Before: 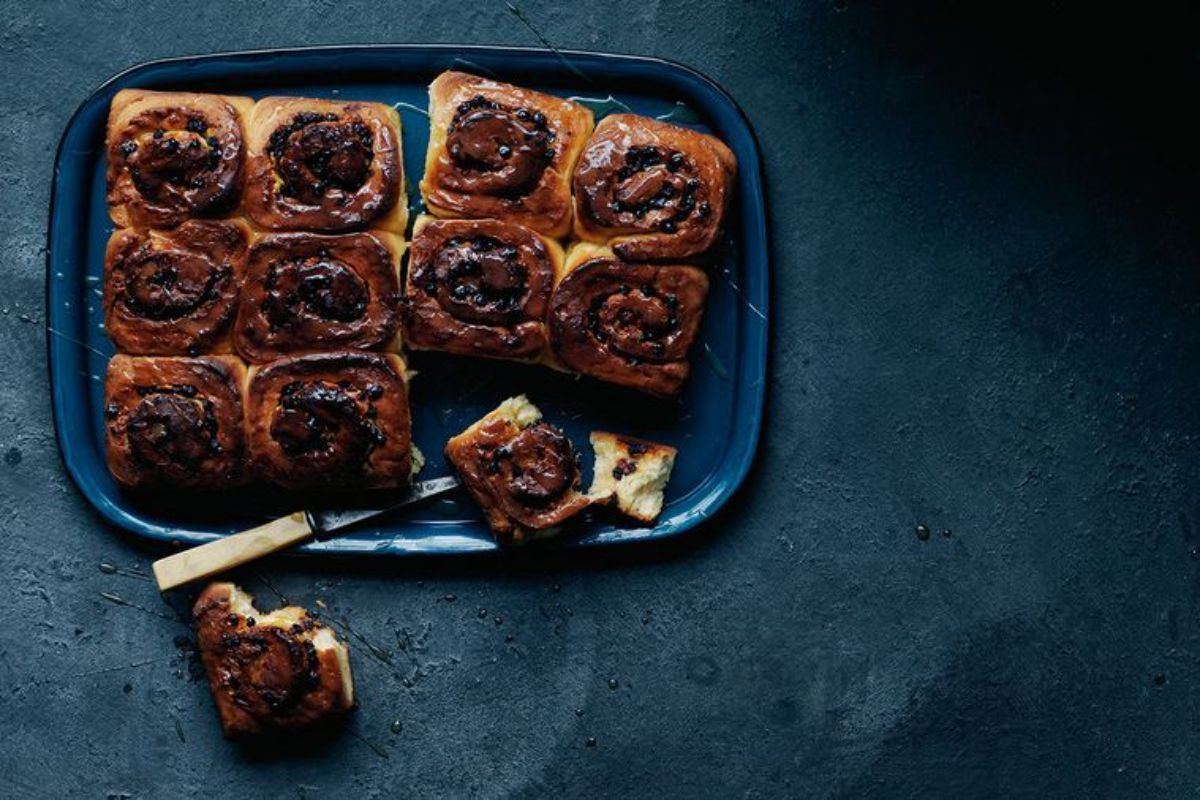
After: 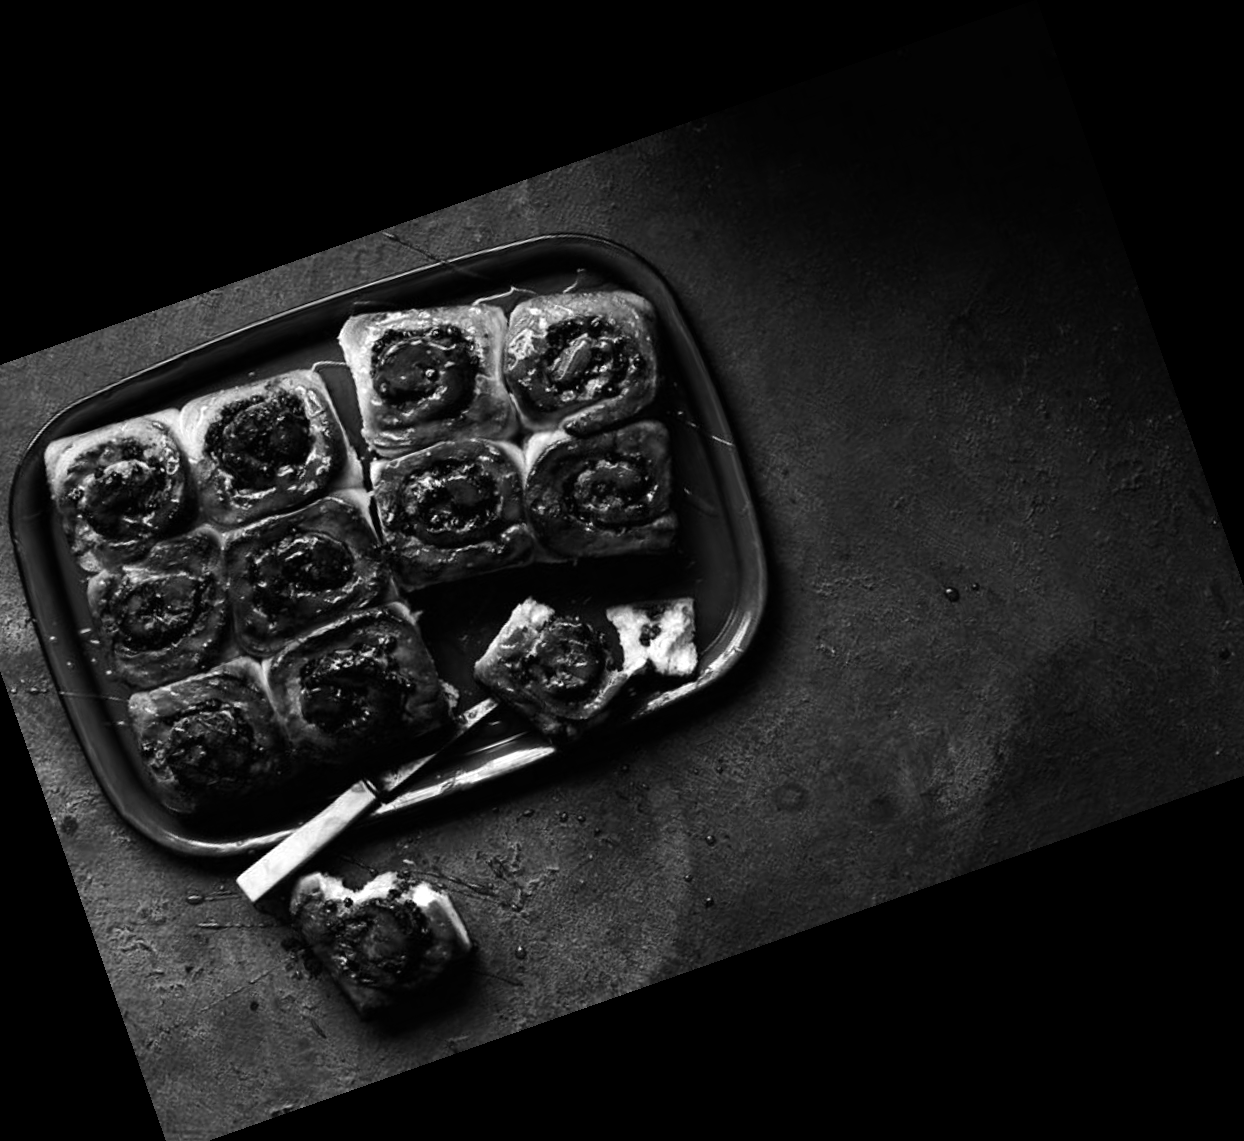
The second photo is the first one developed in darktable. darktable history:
monochrome: on, module defaults
tone equalizer: -8 EV -0.75 EV, -7 EV -0.7 EV, -6 EV -0.6 EV, -5 EV -0.4 EV, -3 EV 0.4 EV, -2 EV 0.6 EV, -1 EV 0.7 EV, +0 EV 0.75 EV, edges refinement/feathering 500, mask exposure compensation -1.57 EV, preserve details no
exposure: compensate highlight preservation false
crop and rotate: angle 19.43°, left 6.812%, right 4.125%, bottom 1.087%
color calibration: illuminant as shot in camera, x 0.37, y 0.382, temperature 4313.32 K
